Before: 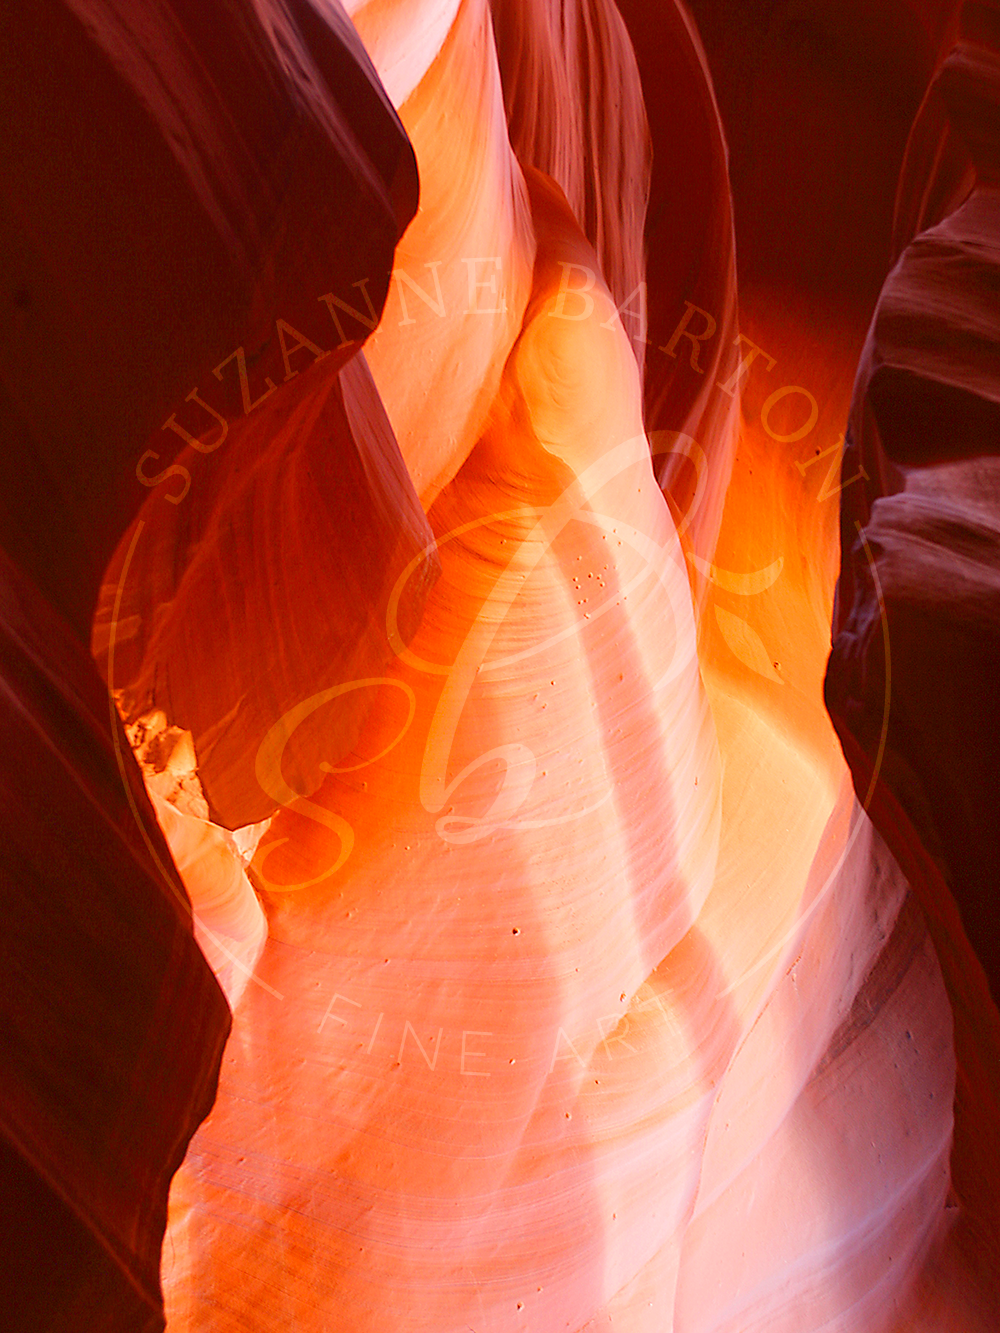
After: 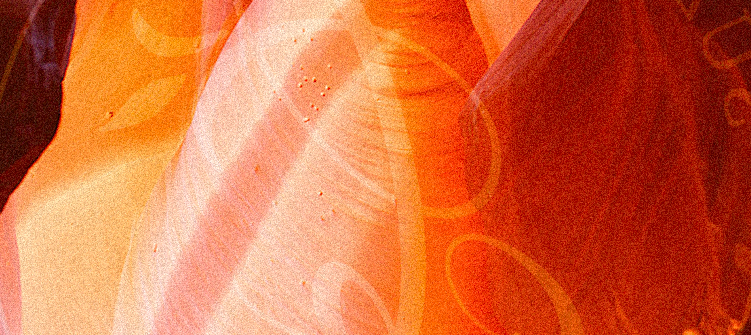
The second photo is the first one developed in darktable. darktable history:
crop and rotate: angle 16.12°, top 30.835%, bottom 35.653%
grain: coarseness 46.9 ISO, strength 50.21%, mid-tones bias 0%
